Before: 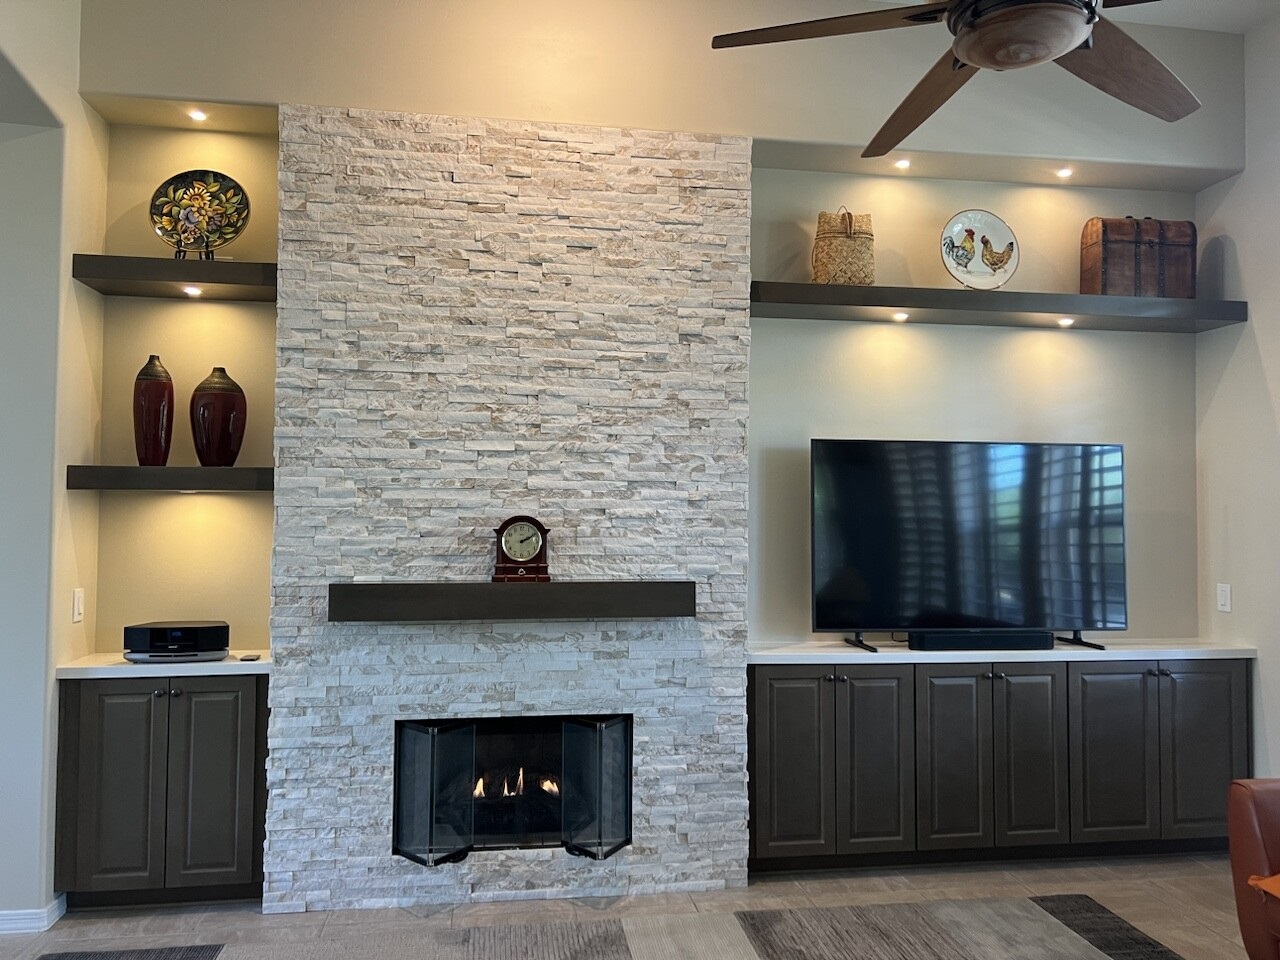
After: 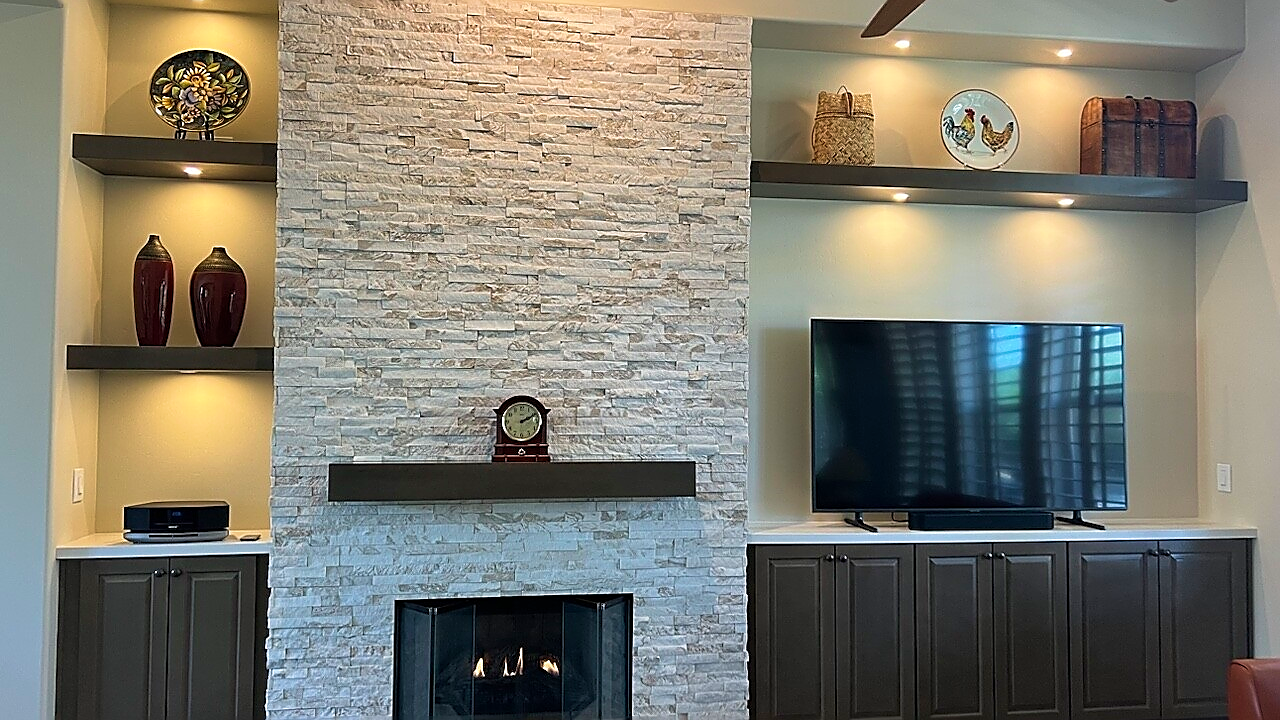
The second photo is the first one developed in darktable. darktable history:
velvia: on, module defaults
sharpen: radius 1.4, amount 1.25, threshold 0.7
crop and rotate: top 12.5%, bottom 12.5%
